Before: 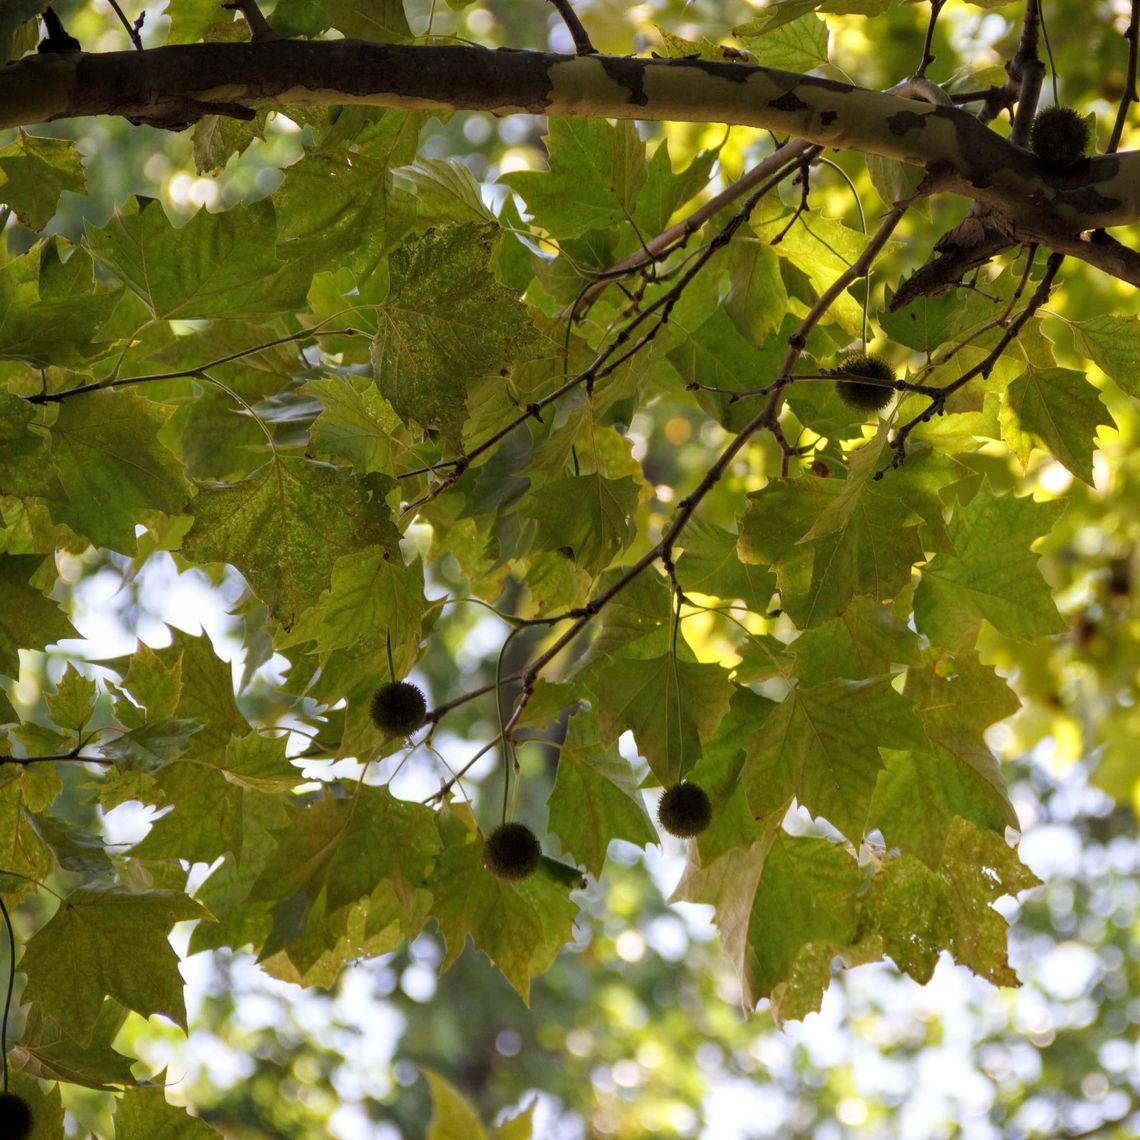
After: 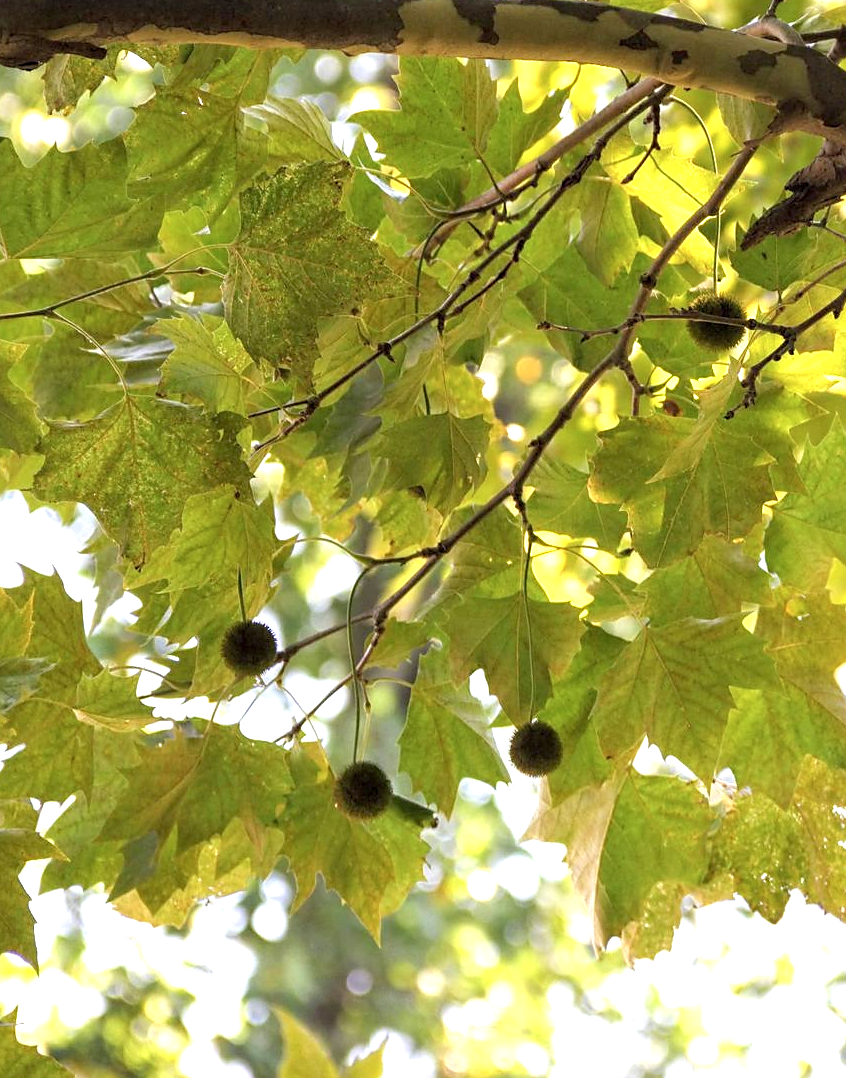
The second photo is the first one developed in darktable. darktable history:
sharpen: radius 1.87, amount 0.415, threshold 1.527
exposure: exposure 1.093 EV, compensate exposure bias true, compensate highlight preservation false
crop and rotate: left 13.111%, top 5.409%, right 12.61%
levels: levels [0, 0.478, 1]
contrast brightness saturation: saturation -0.084
